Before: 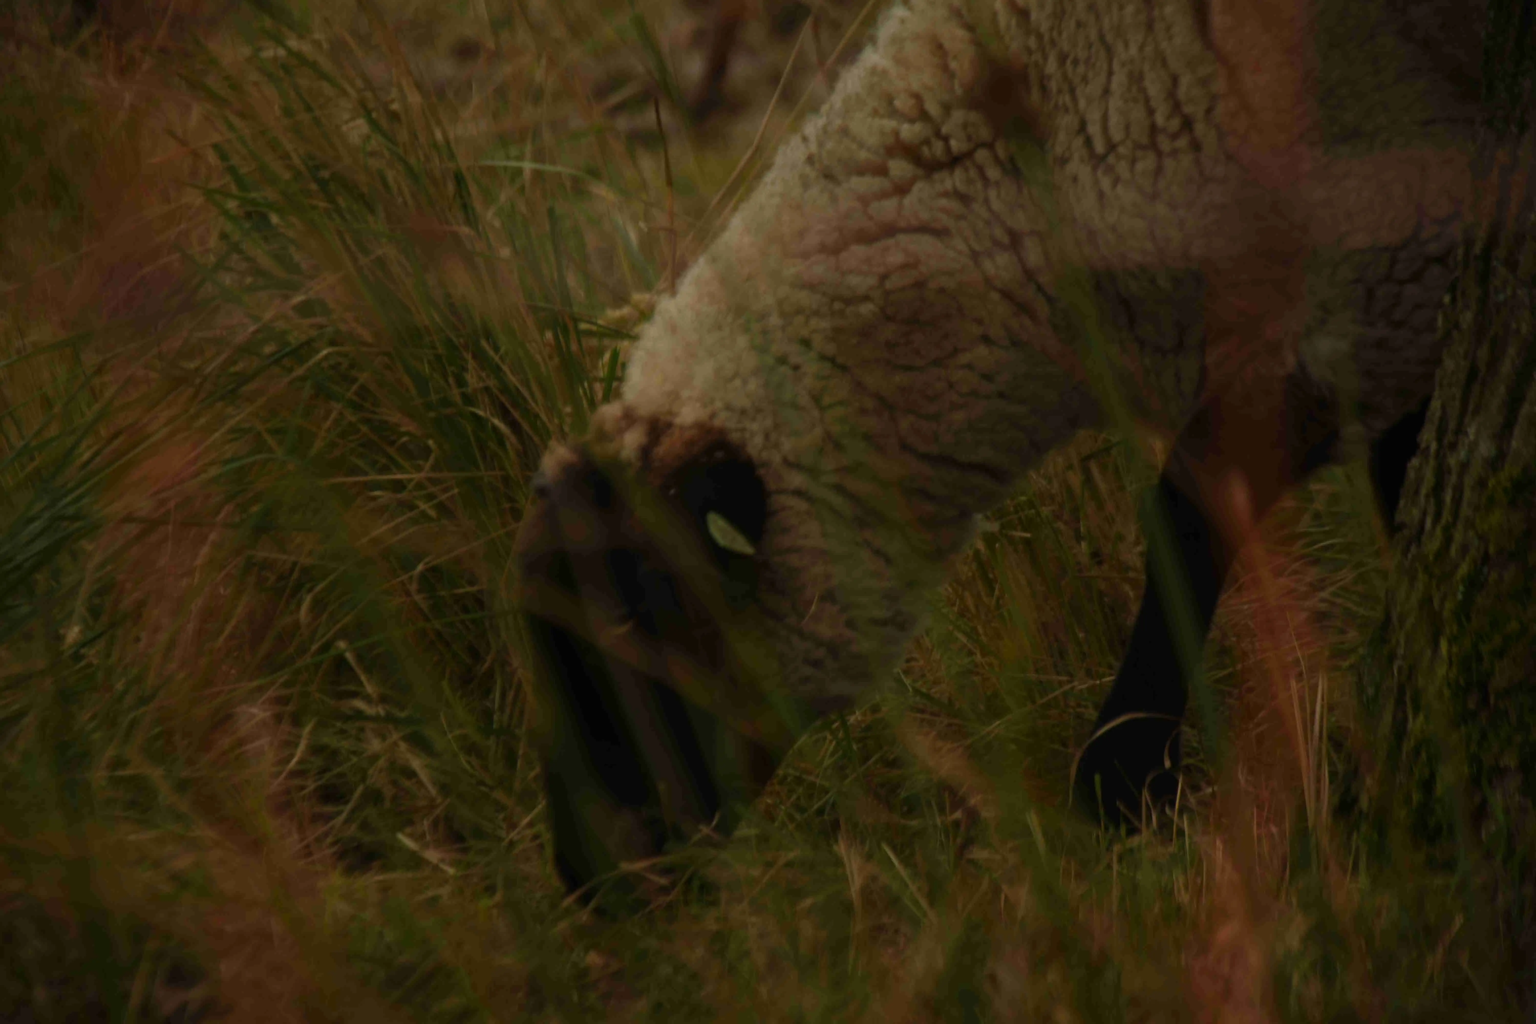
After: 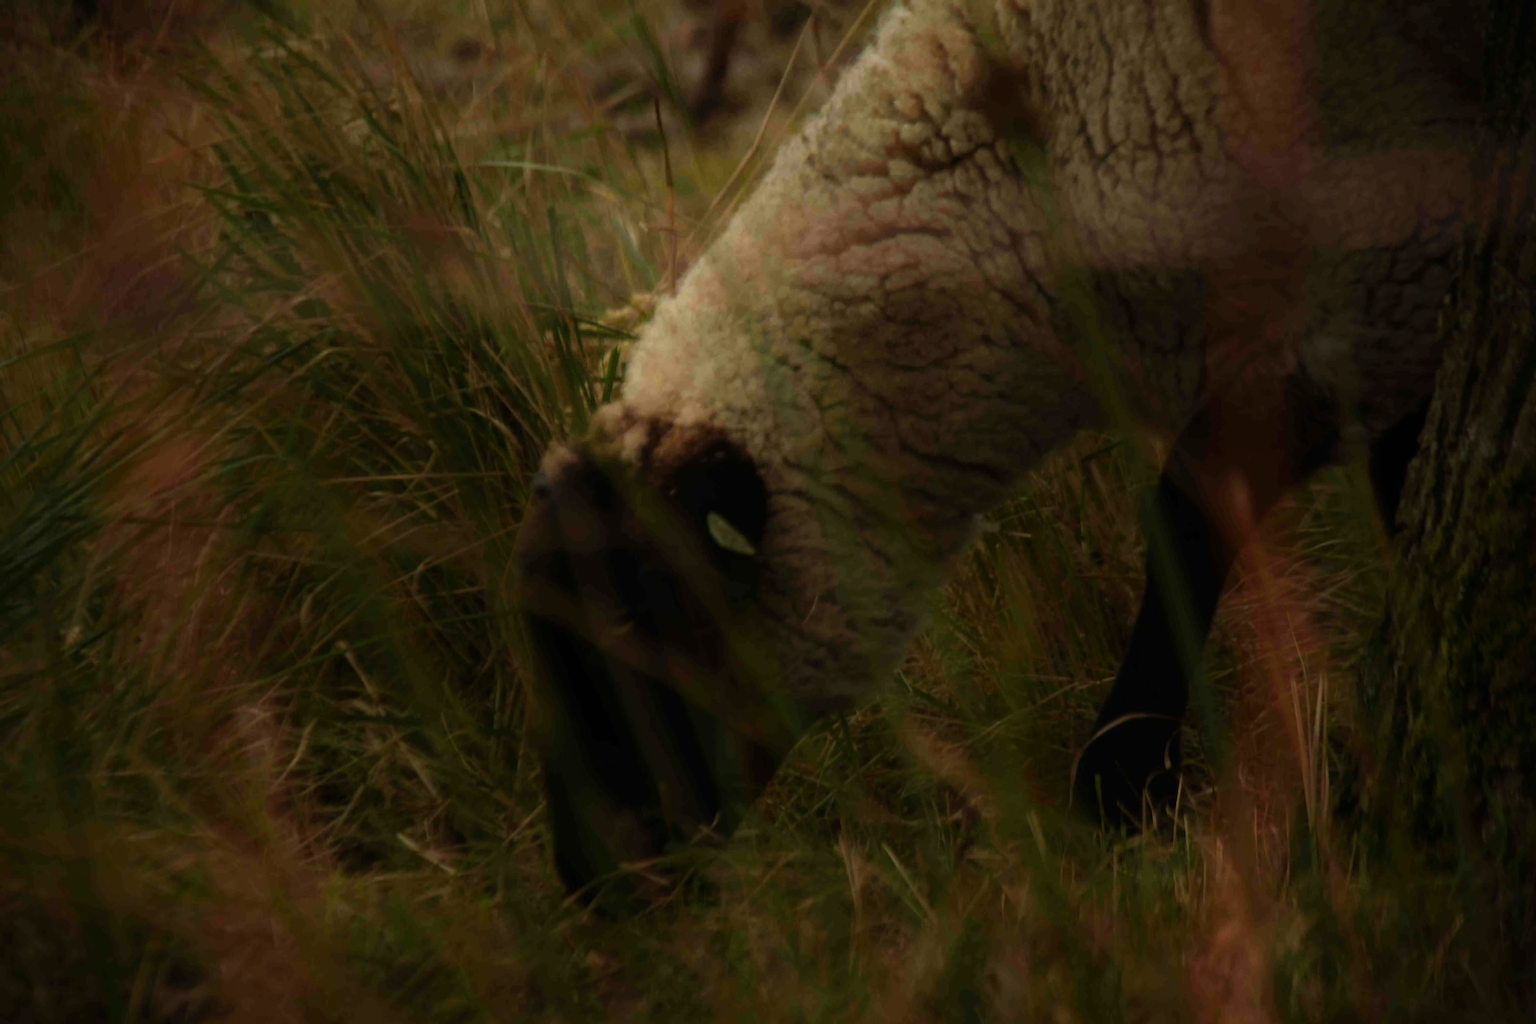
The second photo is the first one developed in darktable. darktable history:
tone equalizer: -8 EV -1.06 EV, -7 EV -0.979 EV, -6 EV -0.842 EV, -5 EV -0.555 EV, -3 EV 0.61 EV, -2 EV 0.845 EV, -1 EV 1.01 EV, +0 EV 1.06 EV
